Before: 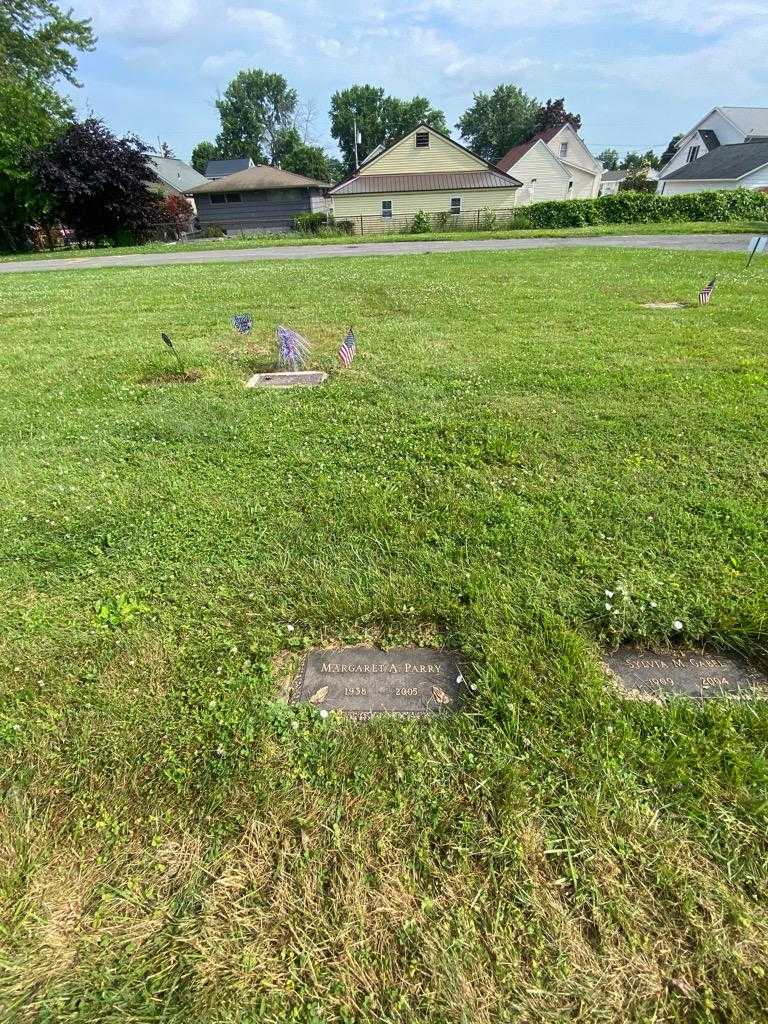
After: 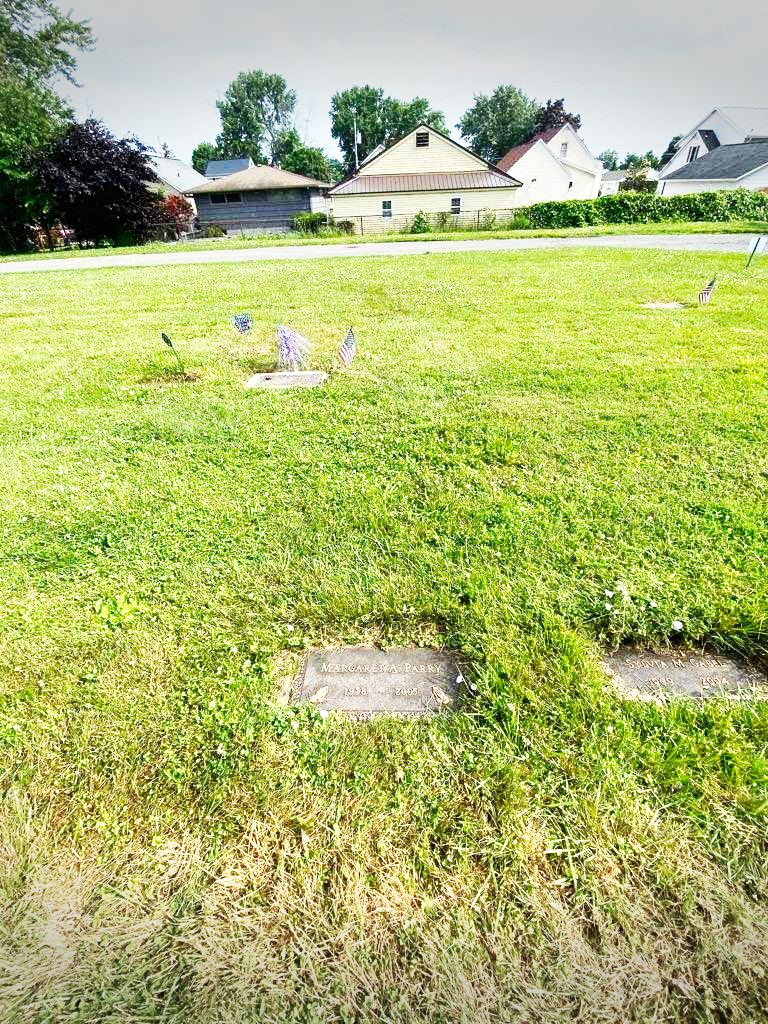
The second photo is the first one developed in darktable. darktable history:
vignetting: fall-off start 100%, brightness -0.406, saturation -0.3, width/height ratio 1.324, dithering 8-bit output, unbound false
base curve: curves: ch0 [(0, 0) (0.007, 0.004) (0.027, 0.03) (0.046, 0.07) (0.207, 0.54) (0.442, 0.872) (0.673, 0.972) (1, 1)], preserve colors none
